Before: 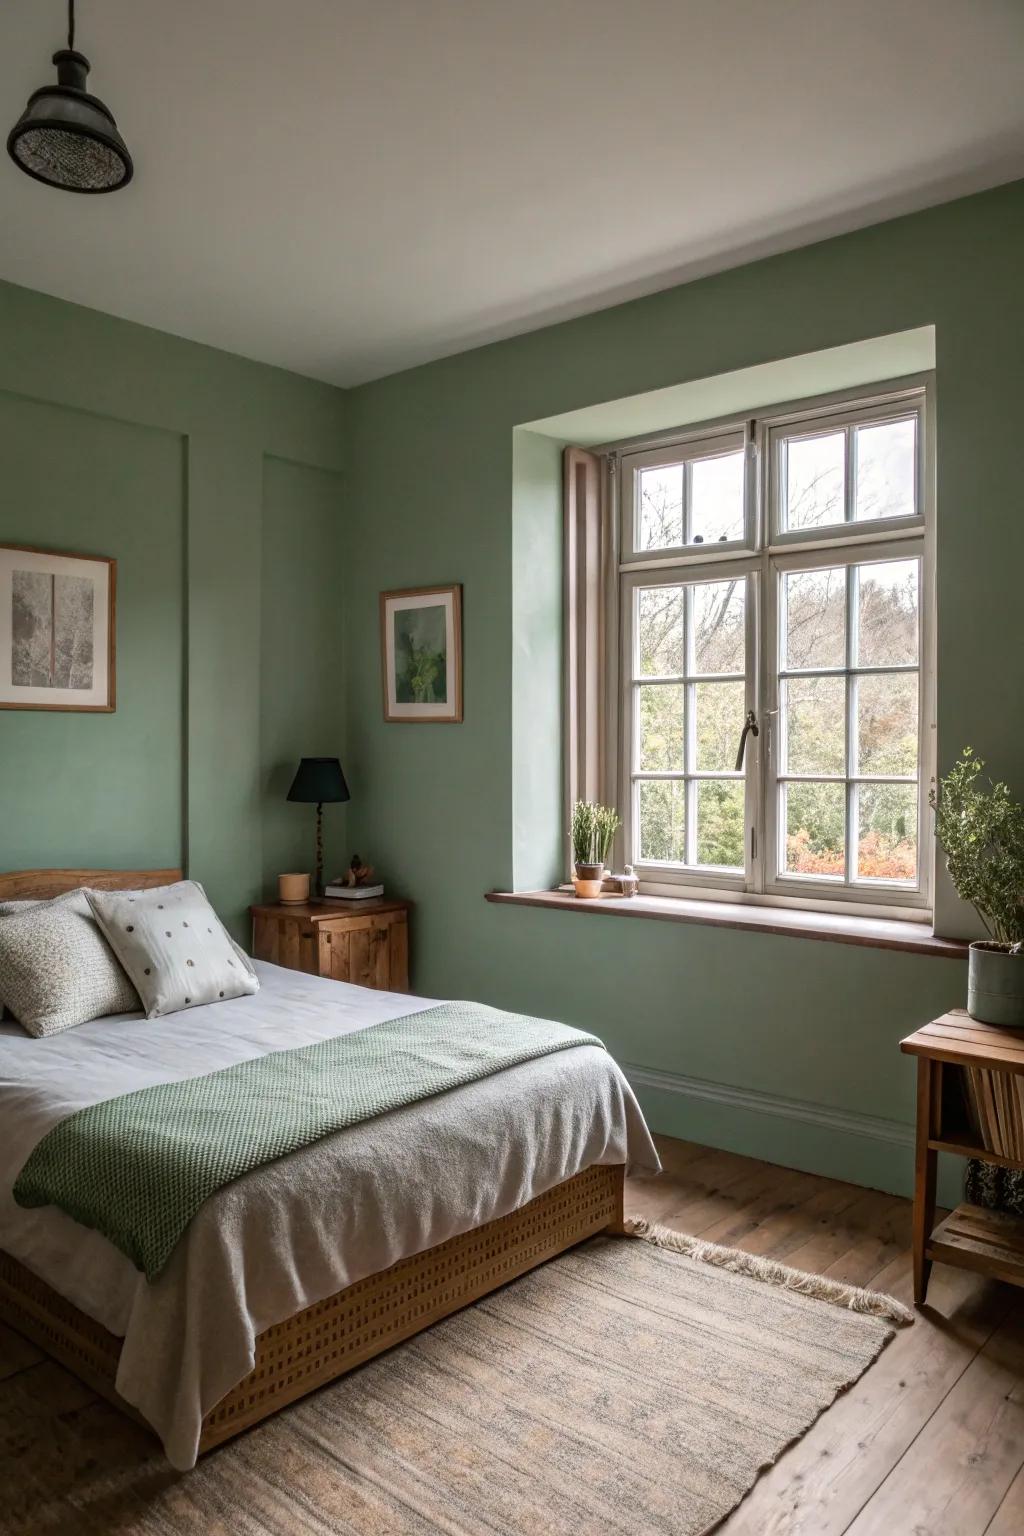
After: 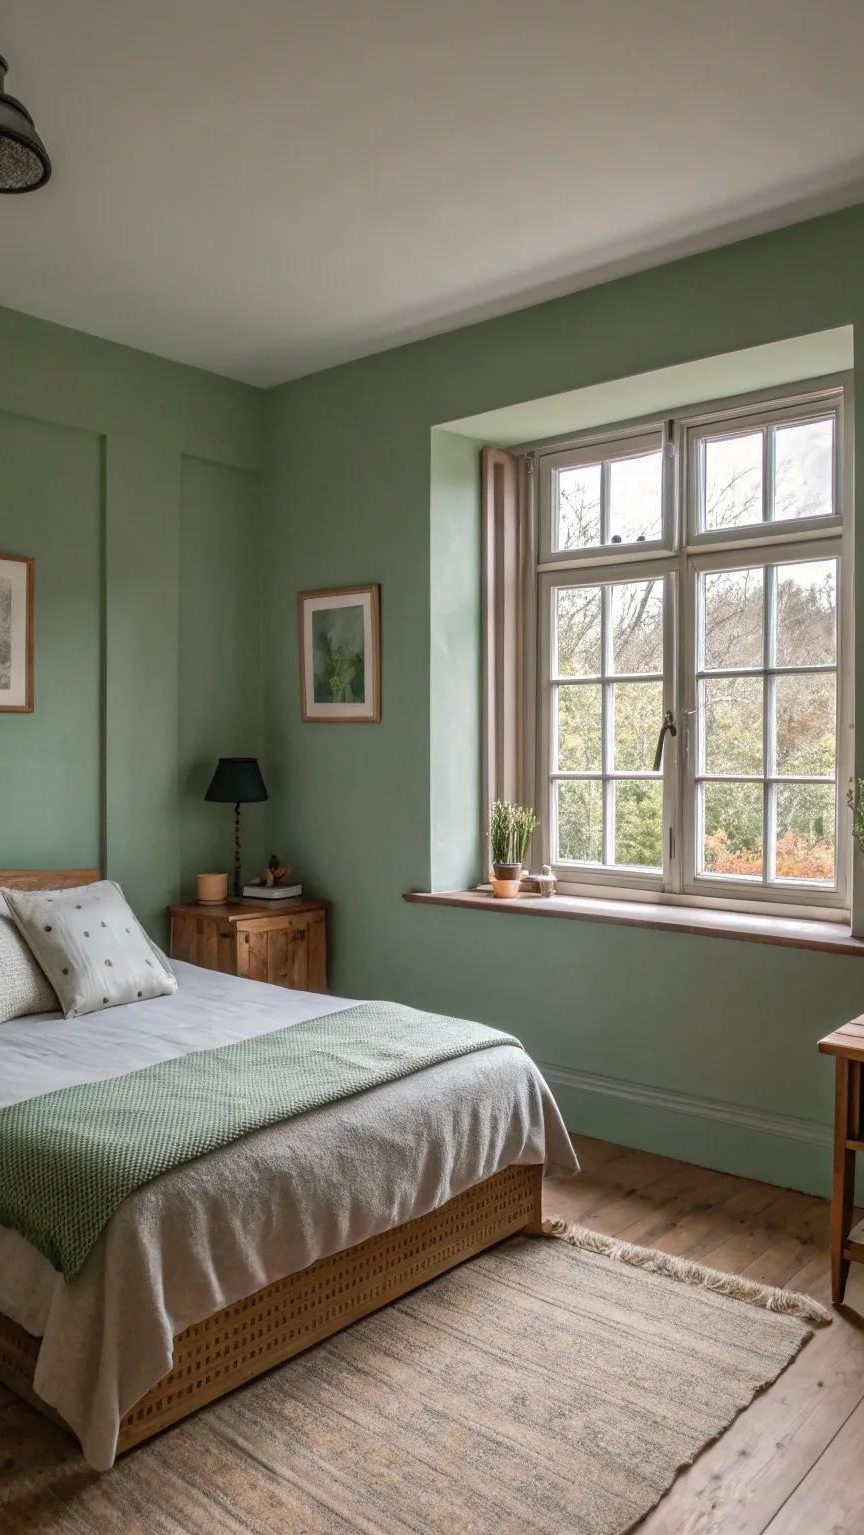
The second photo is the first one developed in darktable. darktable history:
shadows and highlights: on, module defaults
crop: left 8.071%, right 7.458%
